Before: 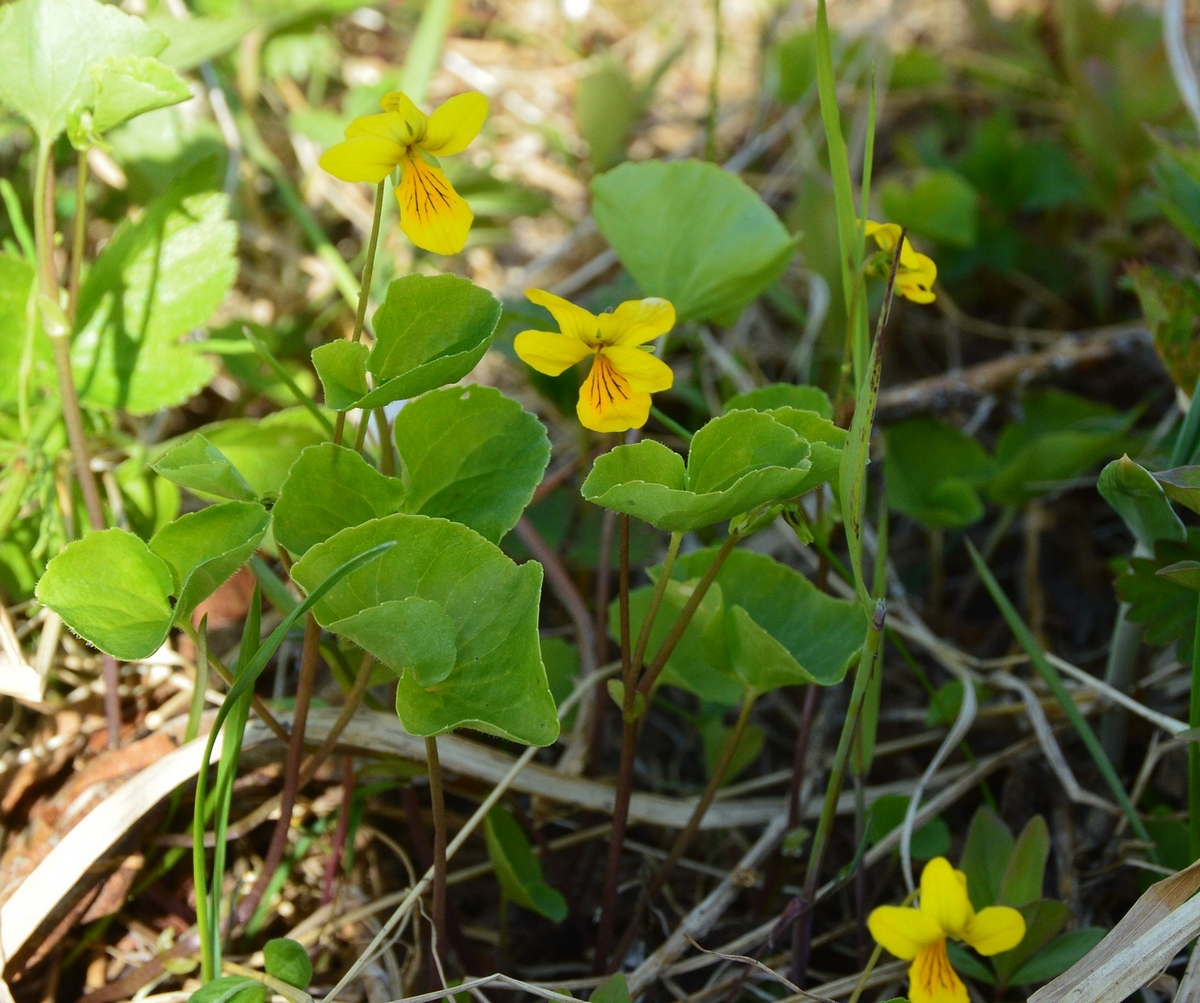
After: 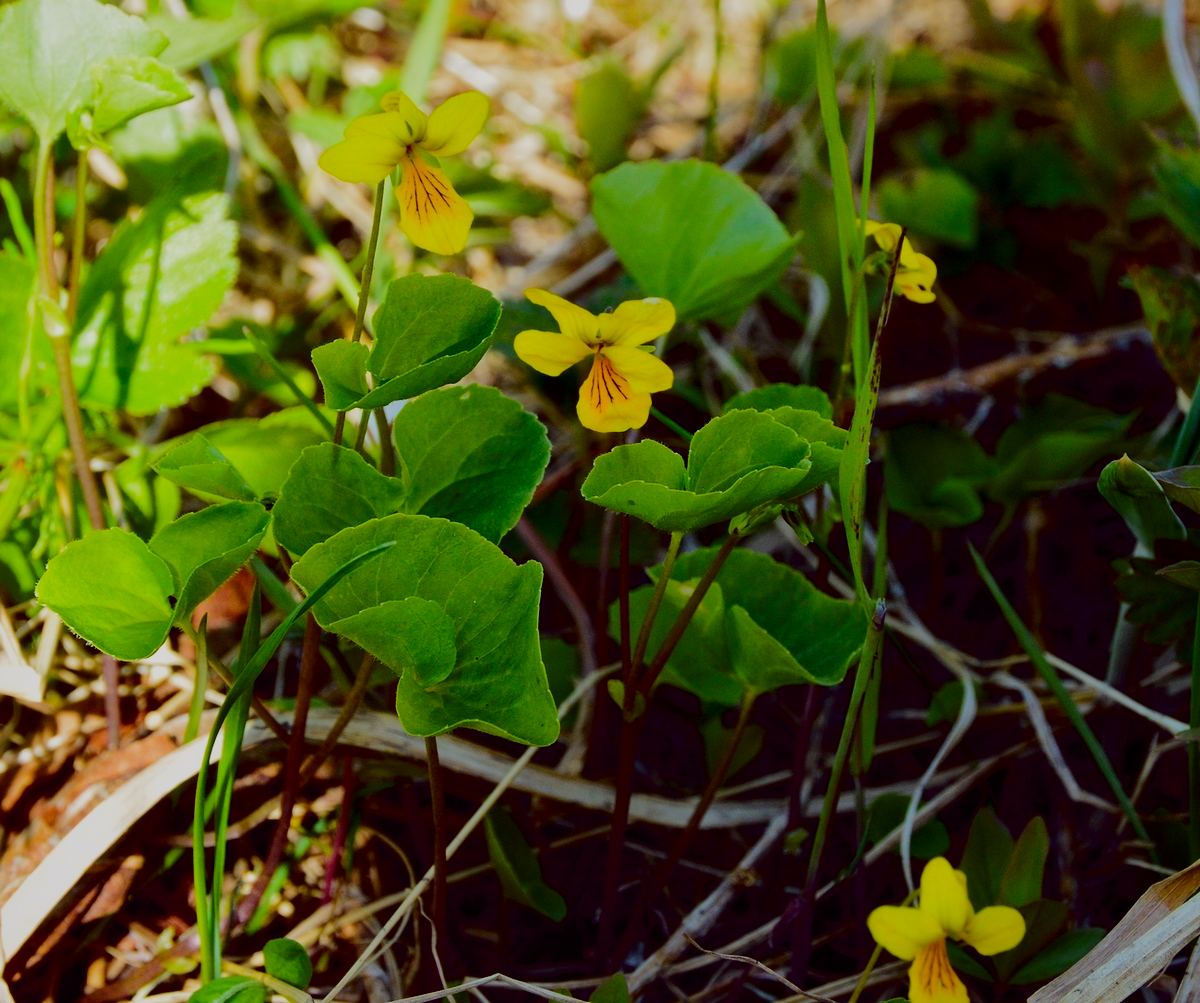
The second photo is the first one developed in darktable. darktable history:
color balance rgb: shadows lift › luminance -19.823%, global offset › chroma 0.286%, global offset › hue 317.2°, linear chroma grading › global chroma 14.859%, perceptual saturation grading › global saturation 0.22%, perceptual brilliance grading › mid-tones 10.652%, perceptual brilliance grading › shadows 14.225%, global vibrance 20%
local contrast: mode bilateral grid, contrast 21, coarseness 49, detail 130%, midtone range 0.2
filmic rgb: black relative exposure -7.65 EV, white relative exposure 4.56 EV, hardness 3.61, contrast 1.106
contrast brightness saturation: contrast 0.096, brightness -0.269, saturation 0.148
